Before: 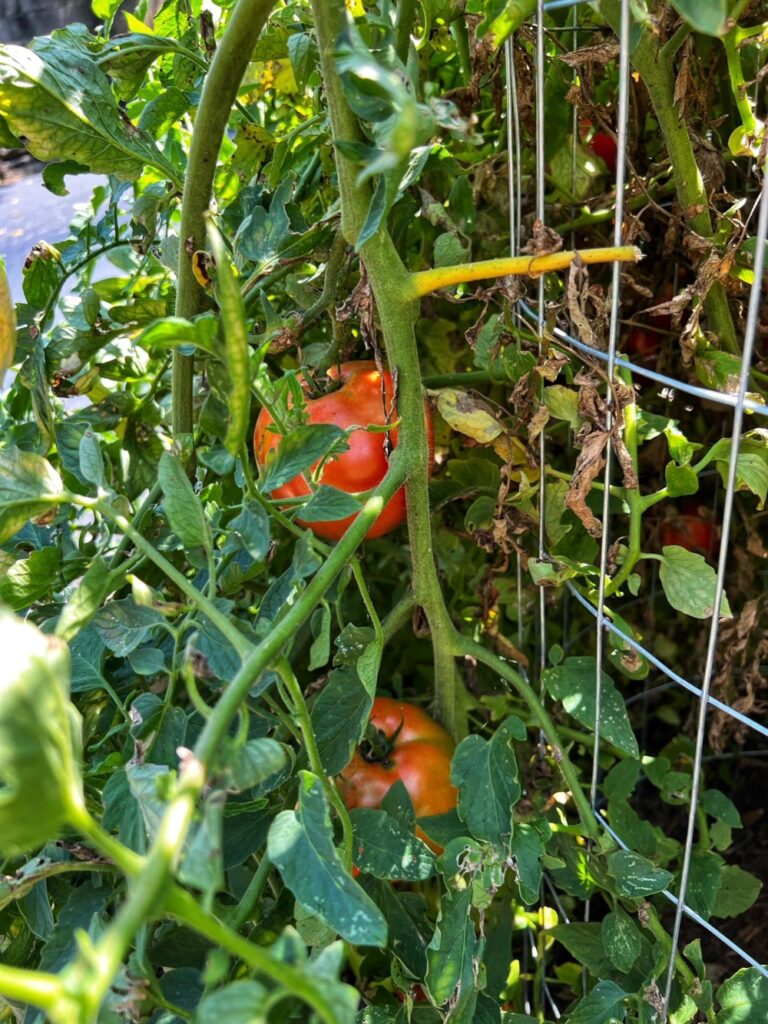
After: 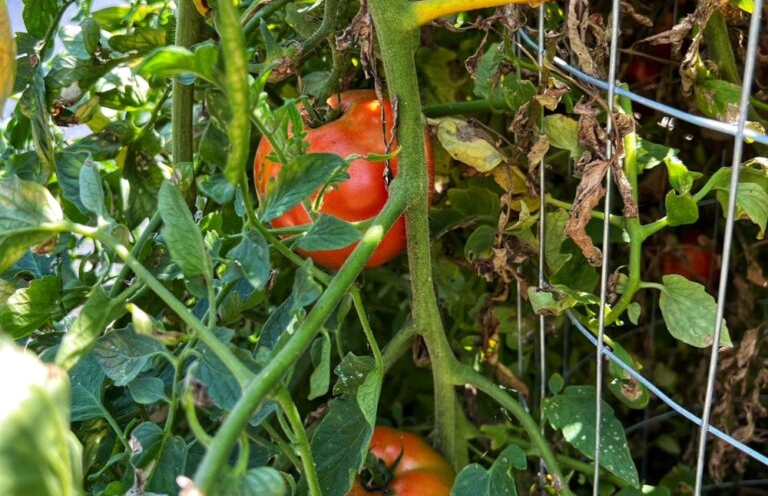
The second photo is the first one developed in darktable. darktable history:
tone equalizer: edges refinement/feathering 500, mask exposure compensation -1.57 EV, preserve details no
crop and rotate: top 26.465%, bottom 25.072%
